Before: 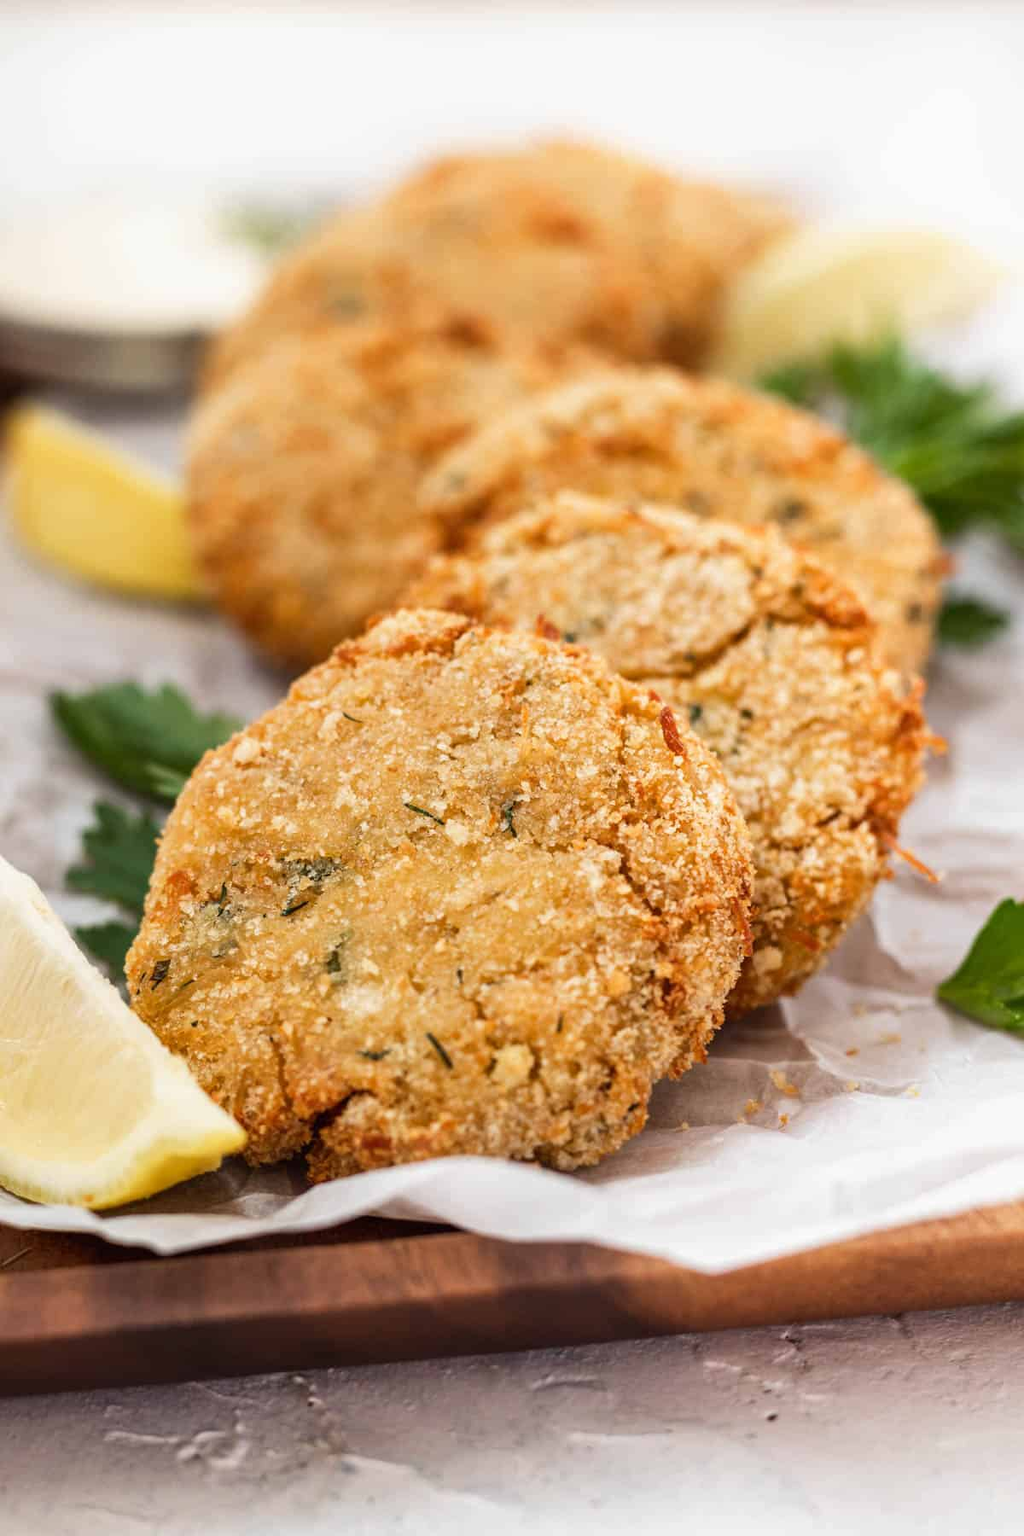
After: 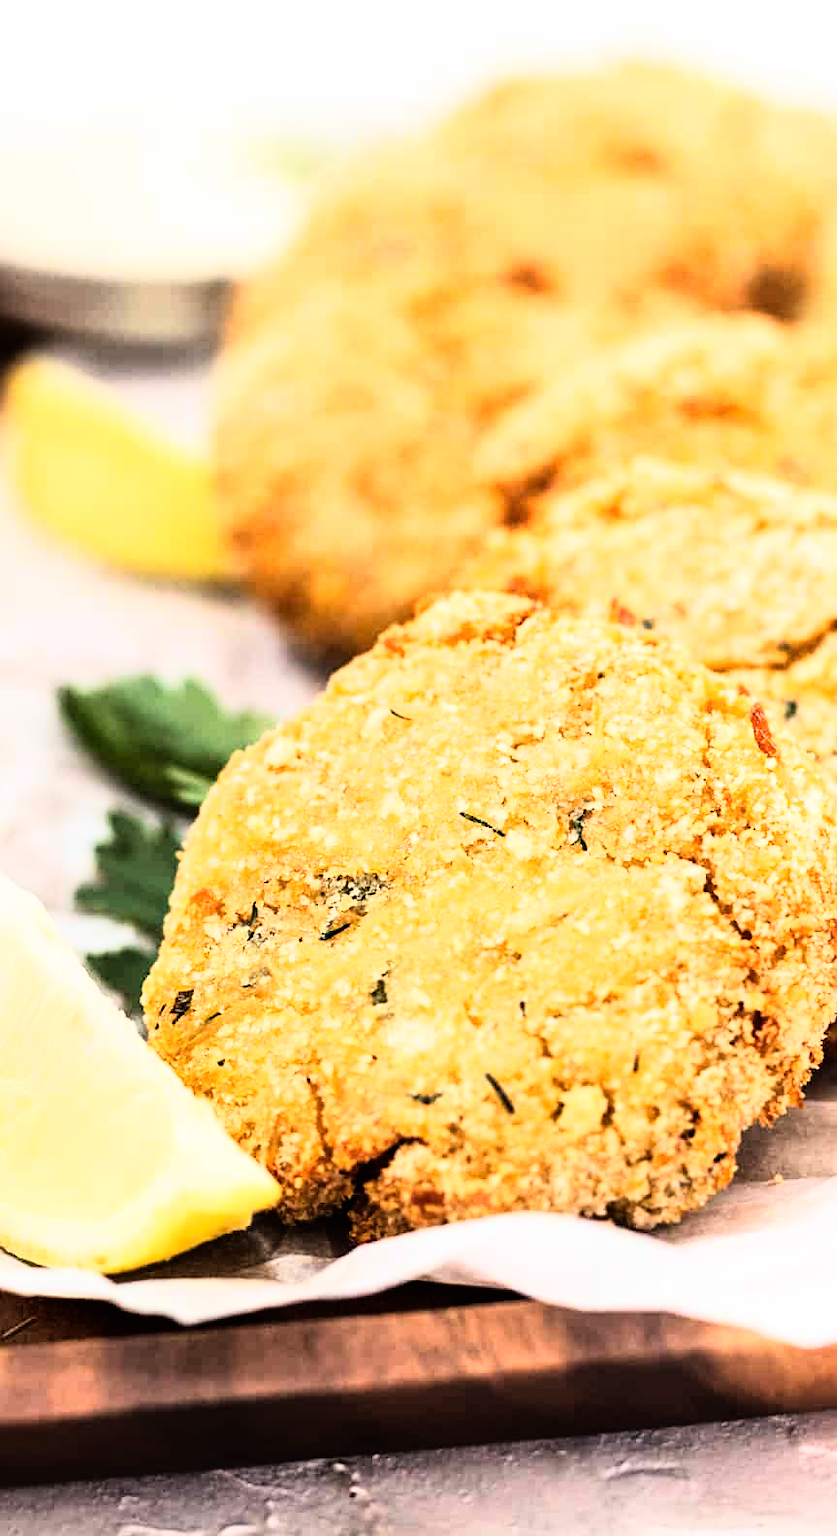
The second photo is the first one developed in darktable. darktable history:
crop: top 5.803%, right 27.864%, bottom 5.804%
rgb curve: curves: ch0 [(0, 0) (0.21, 0.15) (0.24, 0.21) (0.5, 0.75) (0.75, 0.96) (0.89, 0.99) (1, 1)]; ch1 [(0, 0.02) (0.21, 0.13) (0.25, 0.2) (0.5, 0.67) (0.75, 0.9) (0.89, 0.97) (1, 1)]; ch2 [(0, 0.02) (0.21, 0.13) (0.25, 0.2) (0.5, 0.67) (0.75, 0.9) (0.89, 0.97) (1, 1)], compensate middle gray true
sharpen: amount 0.2
